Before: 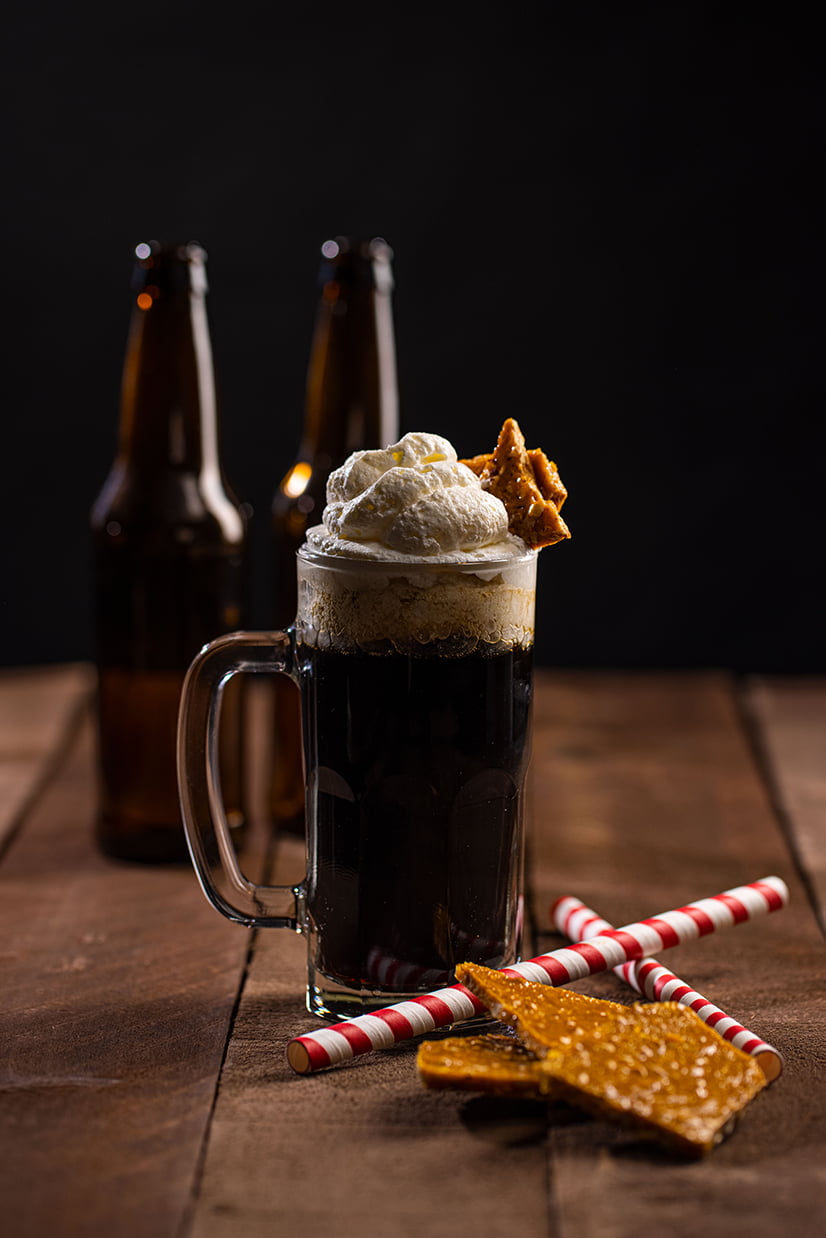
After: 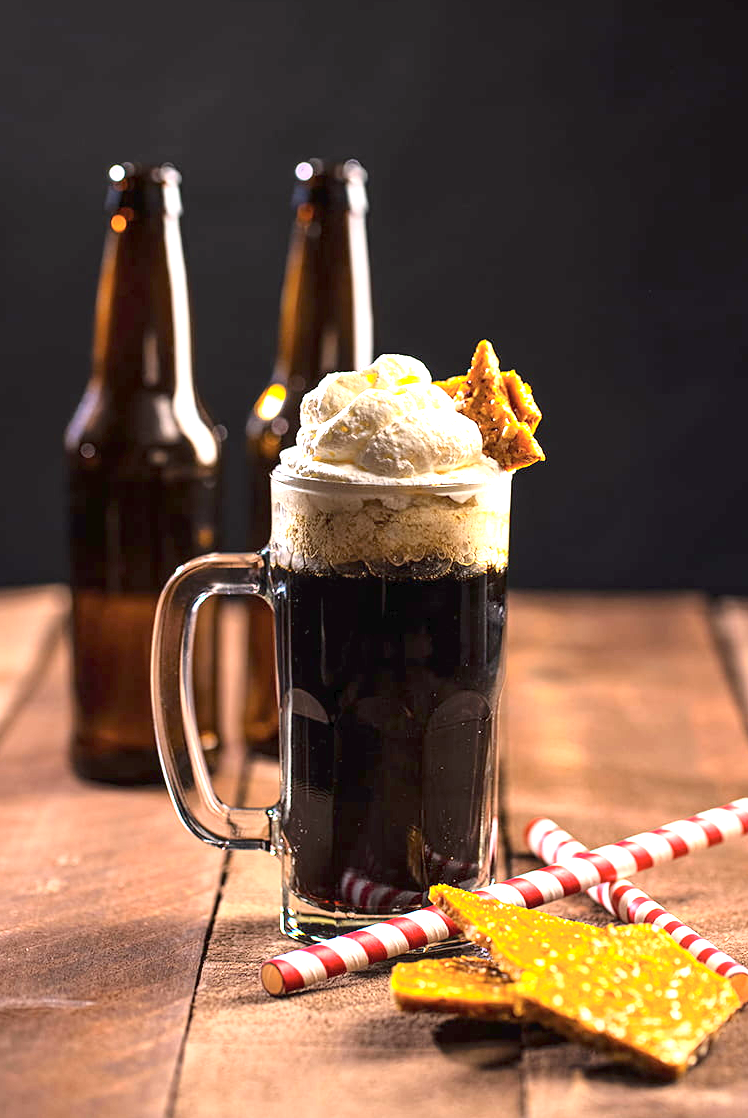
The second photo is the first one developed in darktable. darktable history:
exposure: exposure 2.186 EV, compensate highlight preservation false
crop: left 3.266%, top 6.37%, right 6.083%, bottom 3.298%
tone curve: curves: ch0 [(0, 0) (0.003, 0.023) (0.011, 0.025) (0.025, 0.029) (0.044, 0.047) (0.069, 0.079) (0.1, 0.113) (0.136, 0.152) (0.177, 0.199) (0.224, 0.26) (0.277, 0.333) (0.335, 0.404) (0.399, 0.48) (0.468, 0.559) (0.543, 0.635) (0.623, 0.713) (0.709, 0.797) (0.801, 0.879) (0.898, 0.953) (1, 1)], color space Lab, independent channels, preserve colors none
